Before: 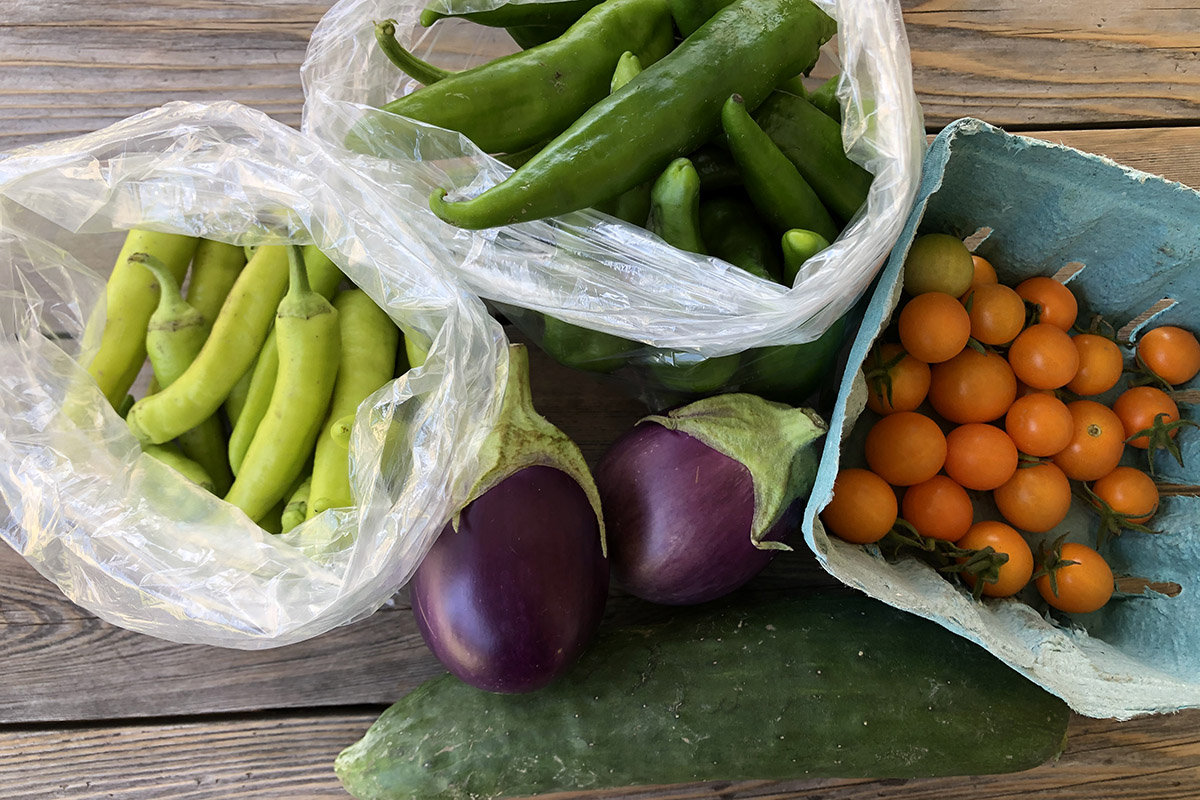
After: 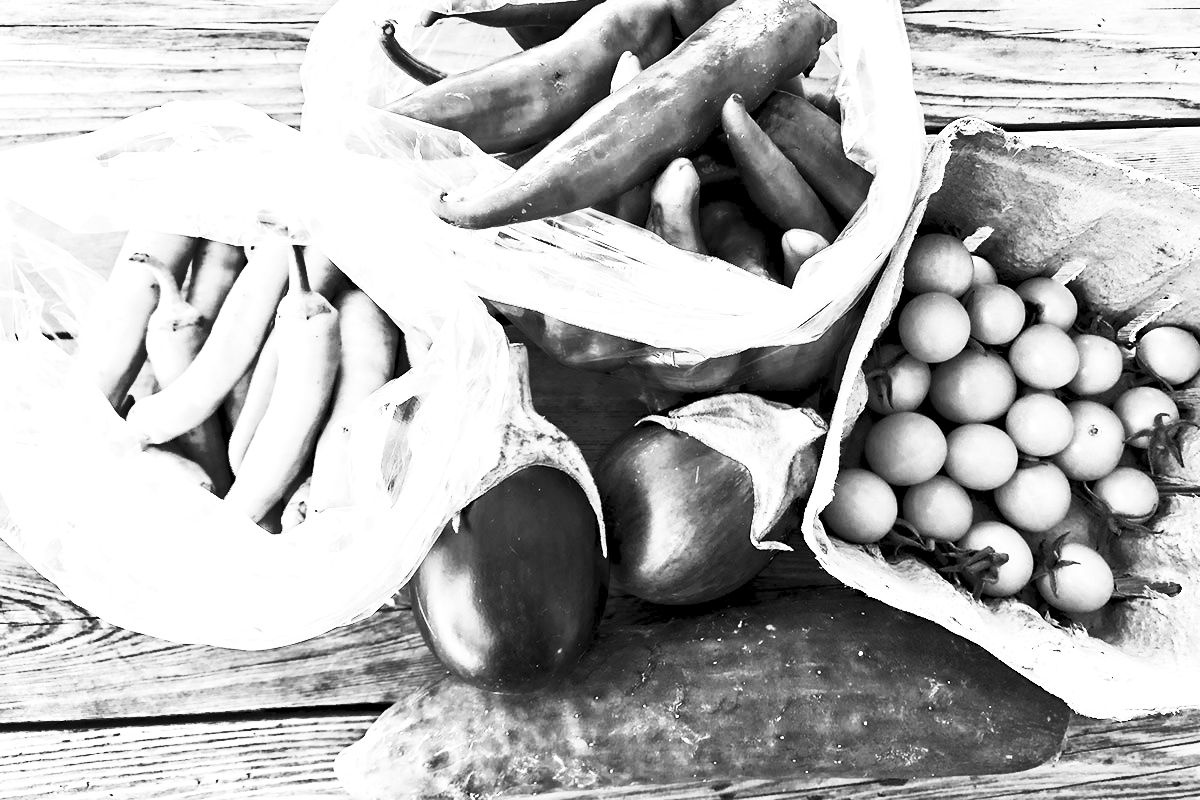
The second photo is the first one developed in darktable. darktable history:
shadows and highlights: shadows 49, highlights -41, soften with gaussian
exposure: black level correction 0, exposure 1.1 EV, compensate exposure bias true, compensate highlight preservation false
contrast brightness saturation: contrast 0.53, brightness 0.47, saturation -1
contrast equalizer: y [[0.511, 0.558, 0.631, 0.632, 0.559, 0.512], [0.5 ×6], [0.507, 0.559, 0.627, 0.644, 0.647, 0.647], [0 ×6], [0 ×6]]
